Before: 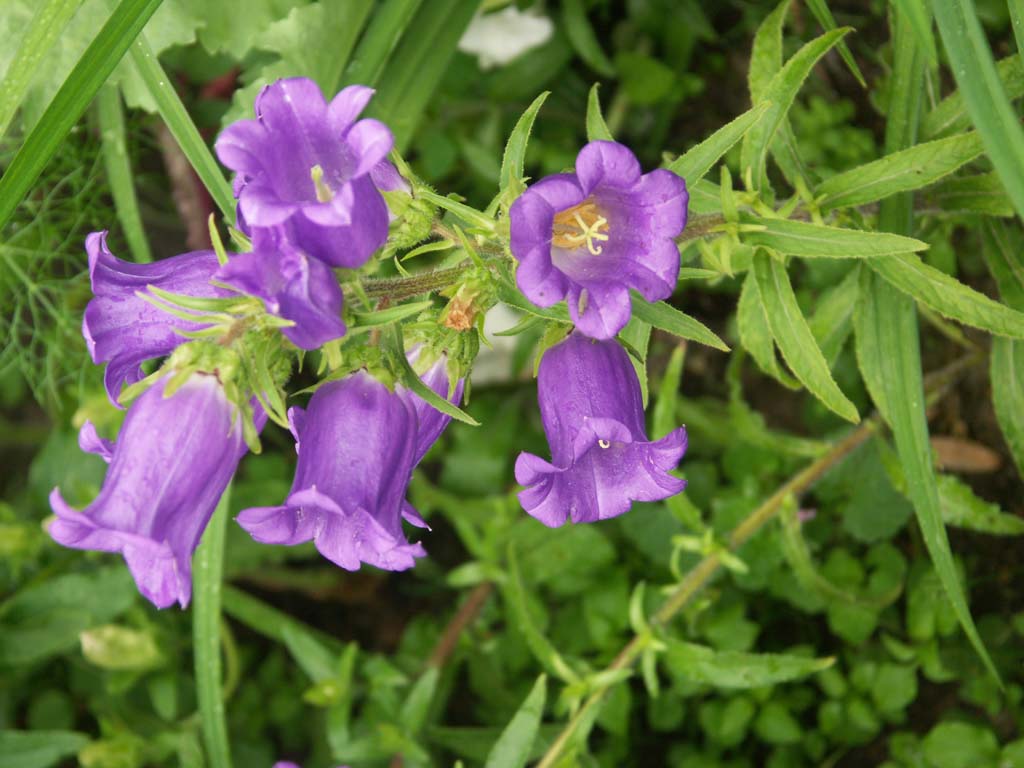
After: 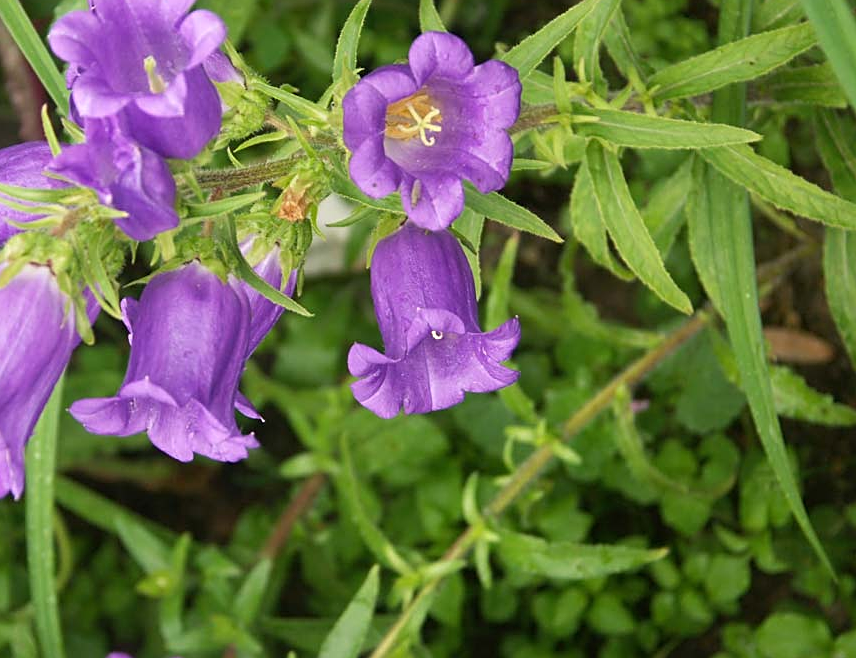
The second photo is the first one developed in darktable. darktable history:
crop: left 16.315%, top 14.246%
white balance: red 1.009, blue 1.027
sharpen: on, module defaults
